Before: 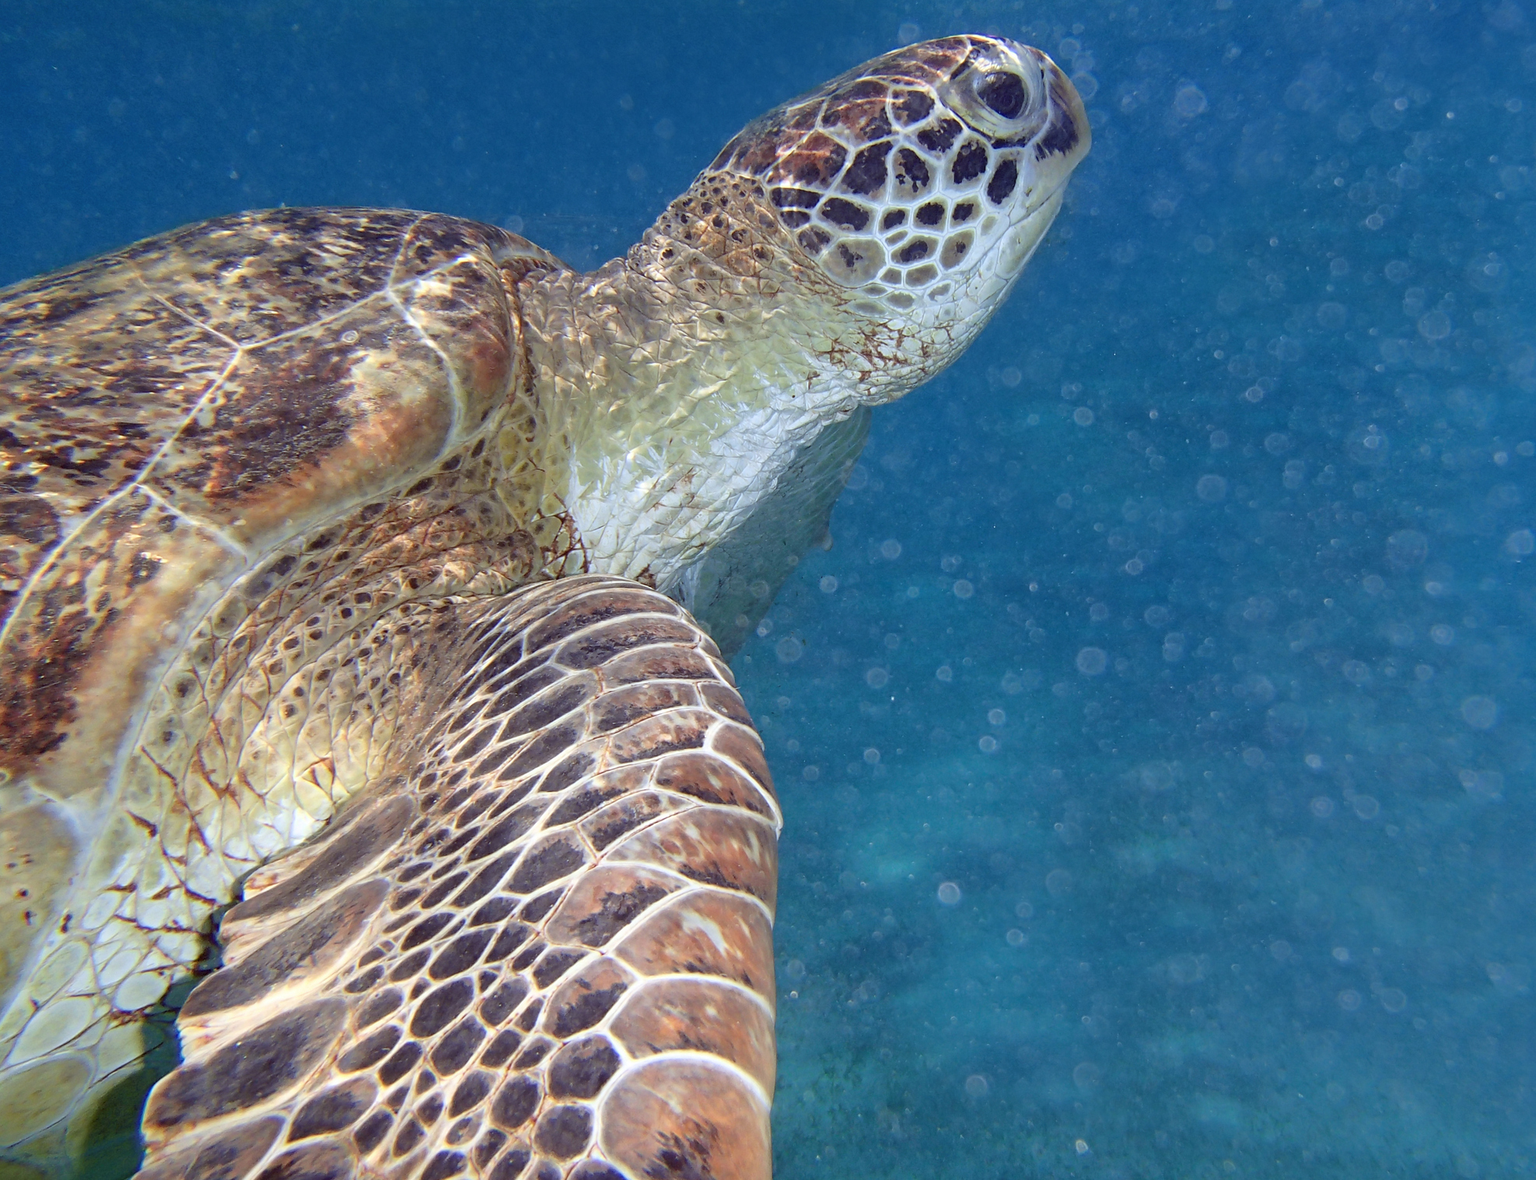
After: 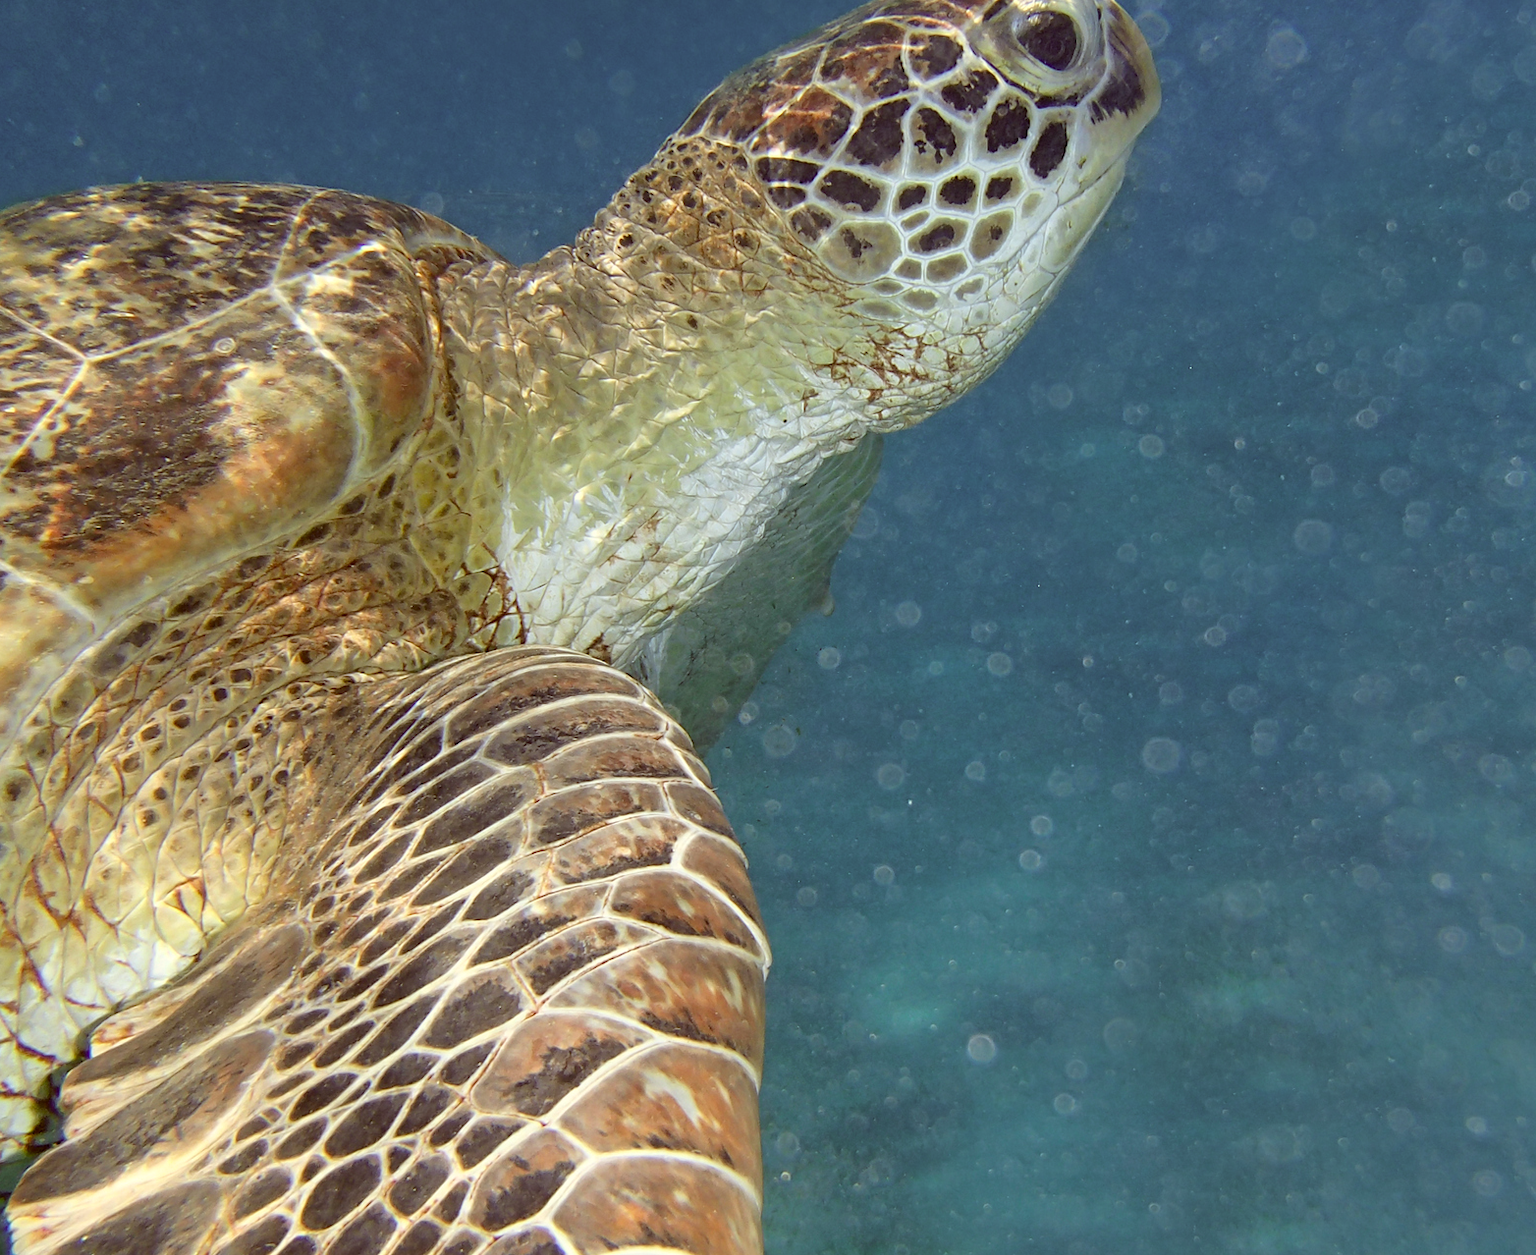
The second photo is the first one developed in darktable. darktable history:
crop: left 11.225%, top 5.381%, right 9.565%, bottom 10.314%
color correction: highlights a* -1.43, highlights b* 10.12, shadows a* 0.395, shadows b* 19.35
